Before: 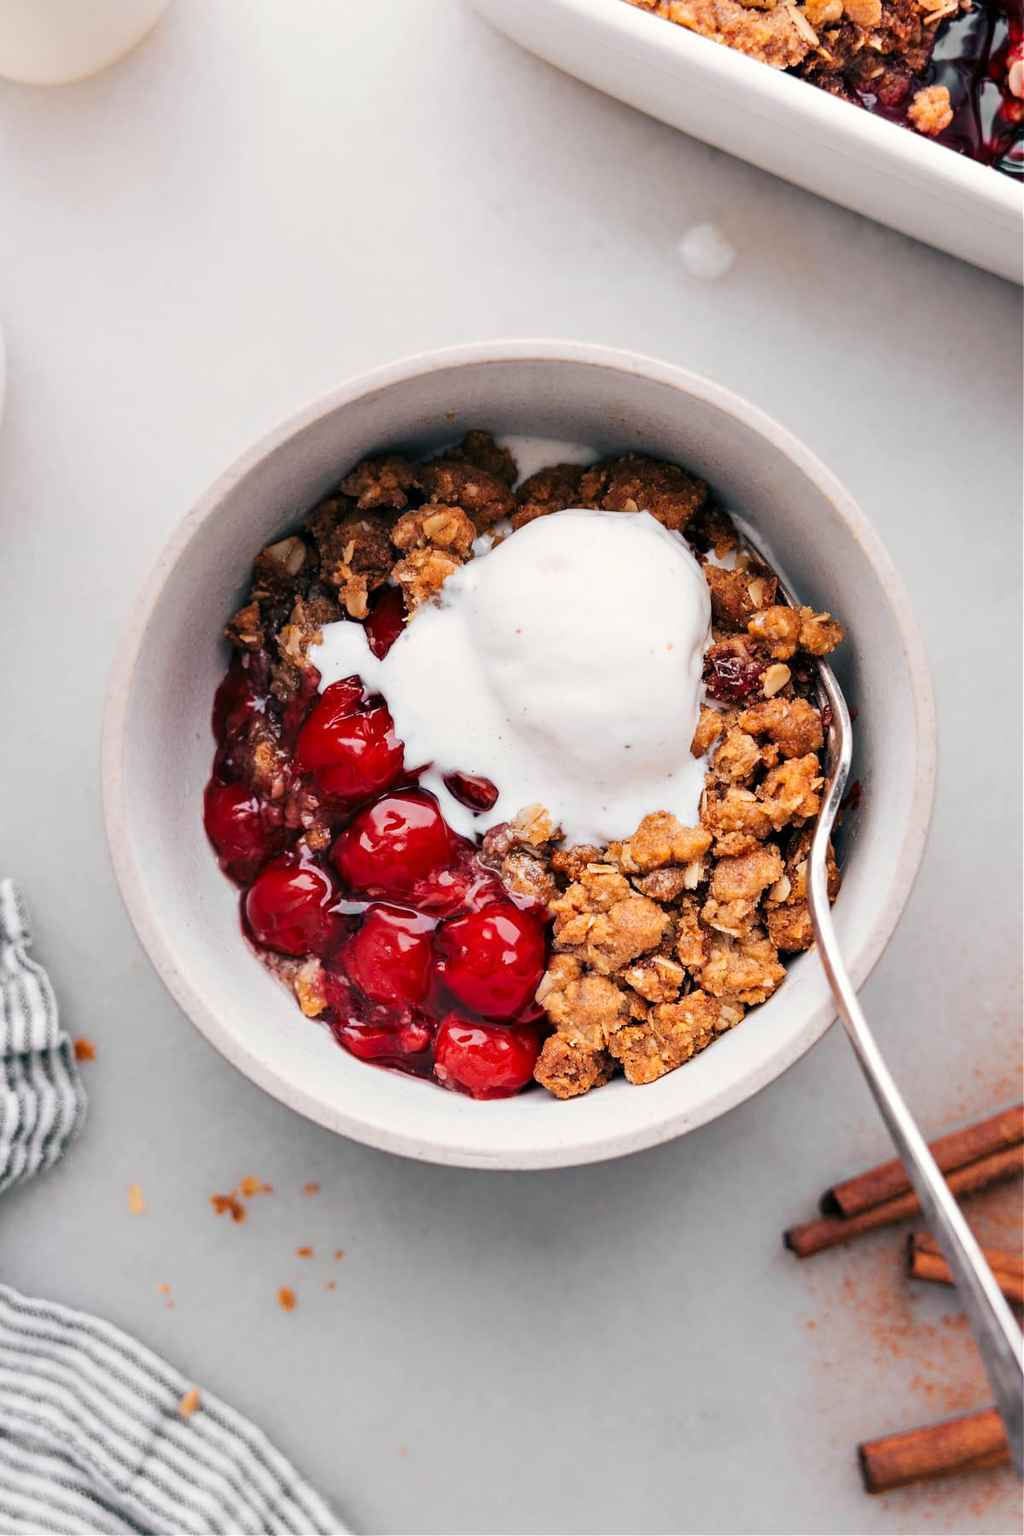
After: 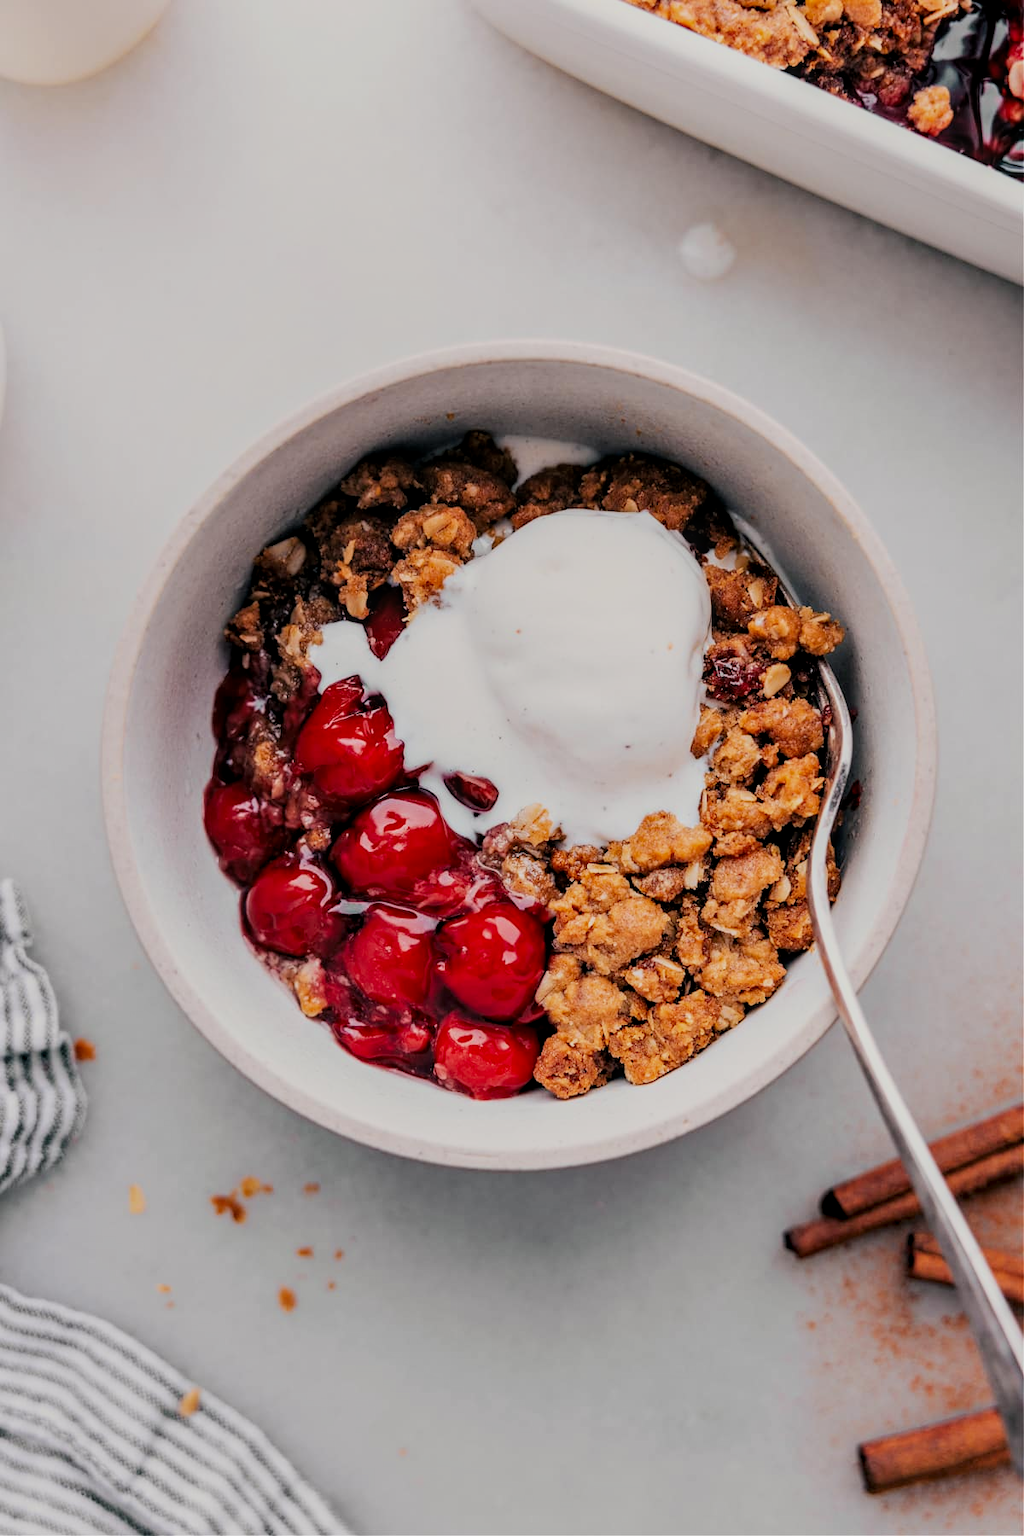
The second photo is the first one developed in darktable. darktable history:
contrast brightness saturation: contrast -0.02, brightness -0.015, saturation 0.03
local contrast: on, module defaults
filmic rgb: black relative exposure -7.65 EV, white relative exposure 4.56 EV, hardness 3.61, color science v6 (2022)
